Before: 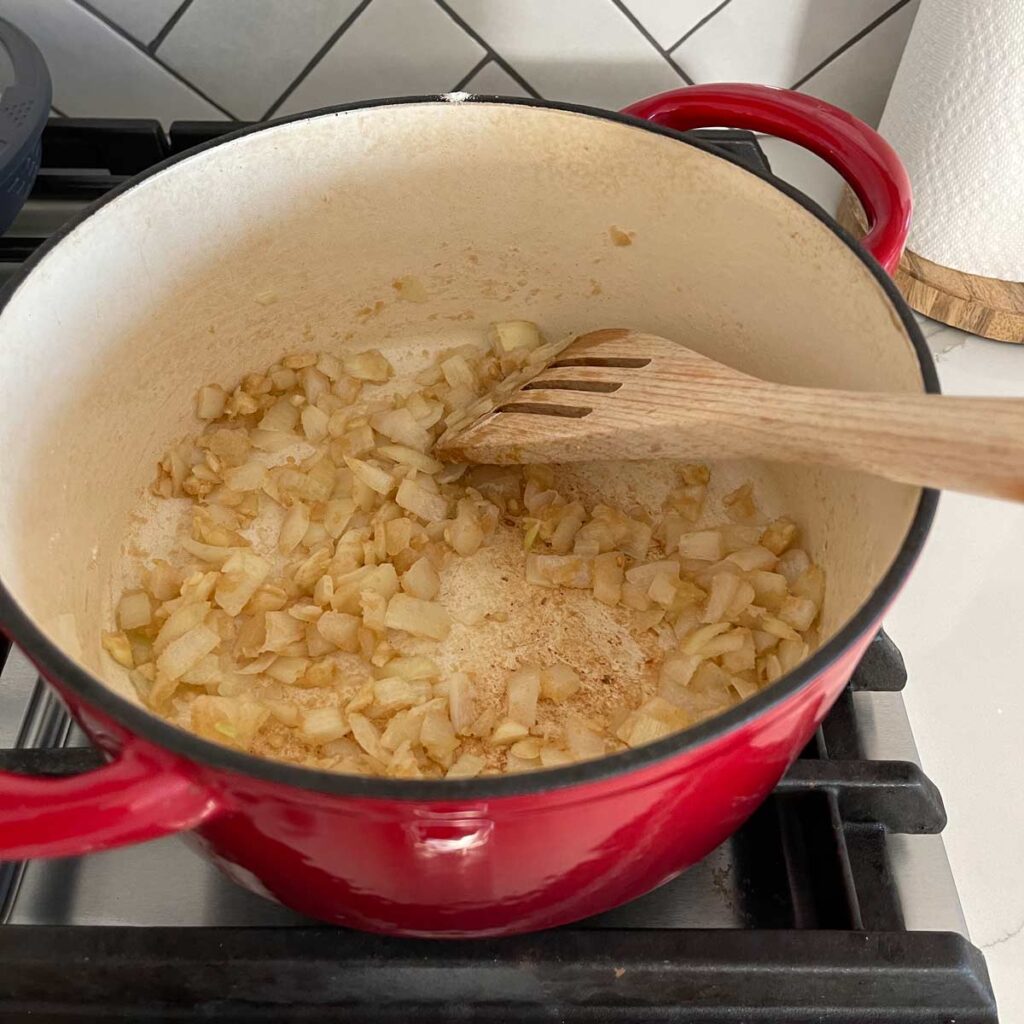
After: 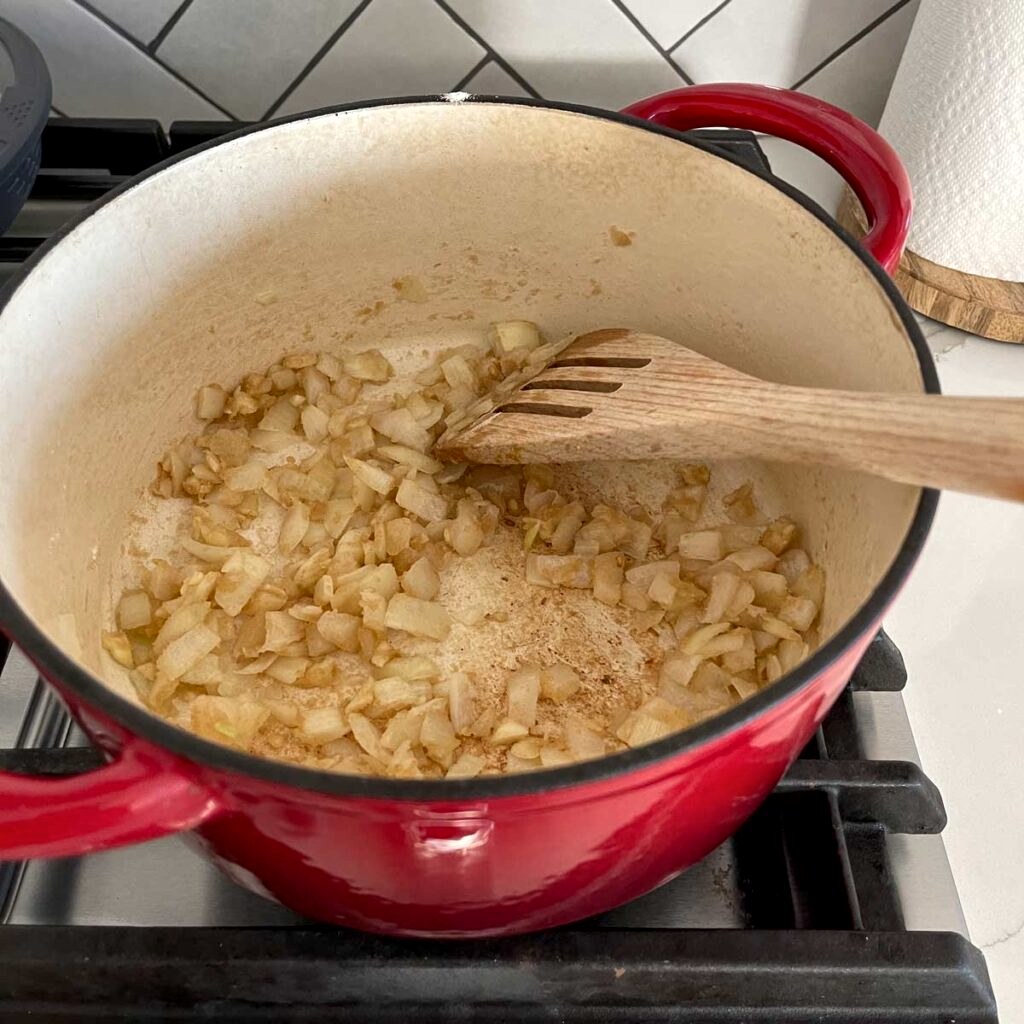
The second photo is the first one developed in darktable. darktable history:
local contrast: mode bilateral grid, contrast 21, coarseness 51, detail 140%, midtone range 0.2
